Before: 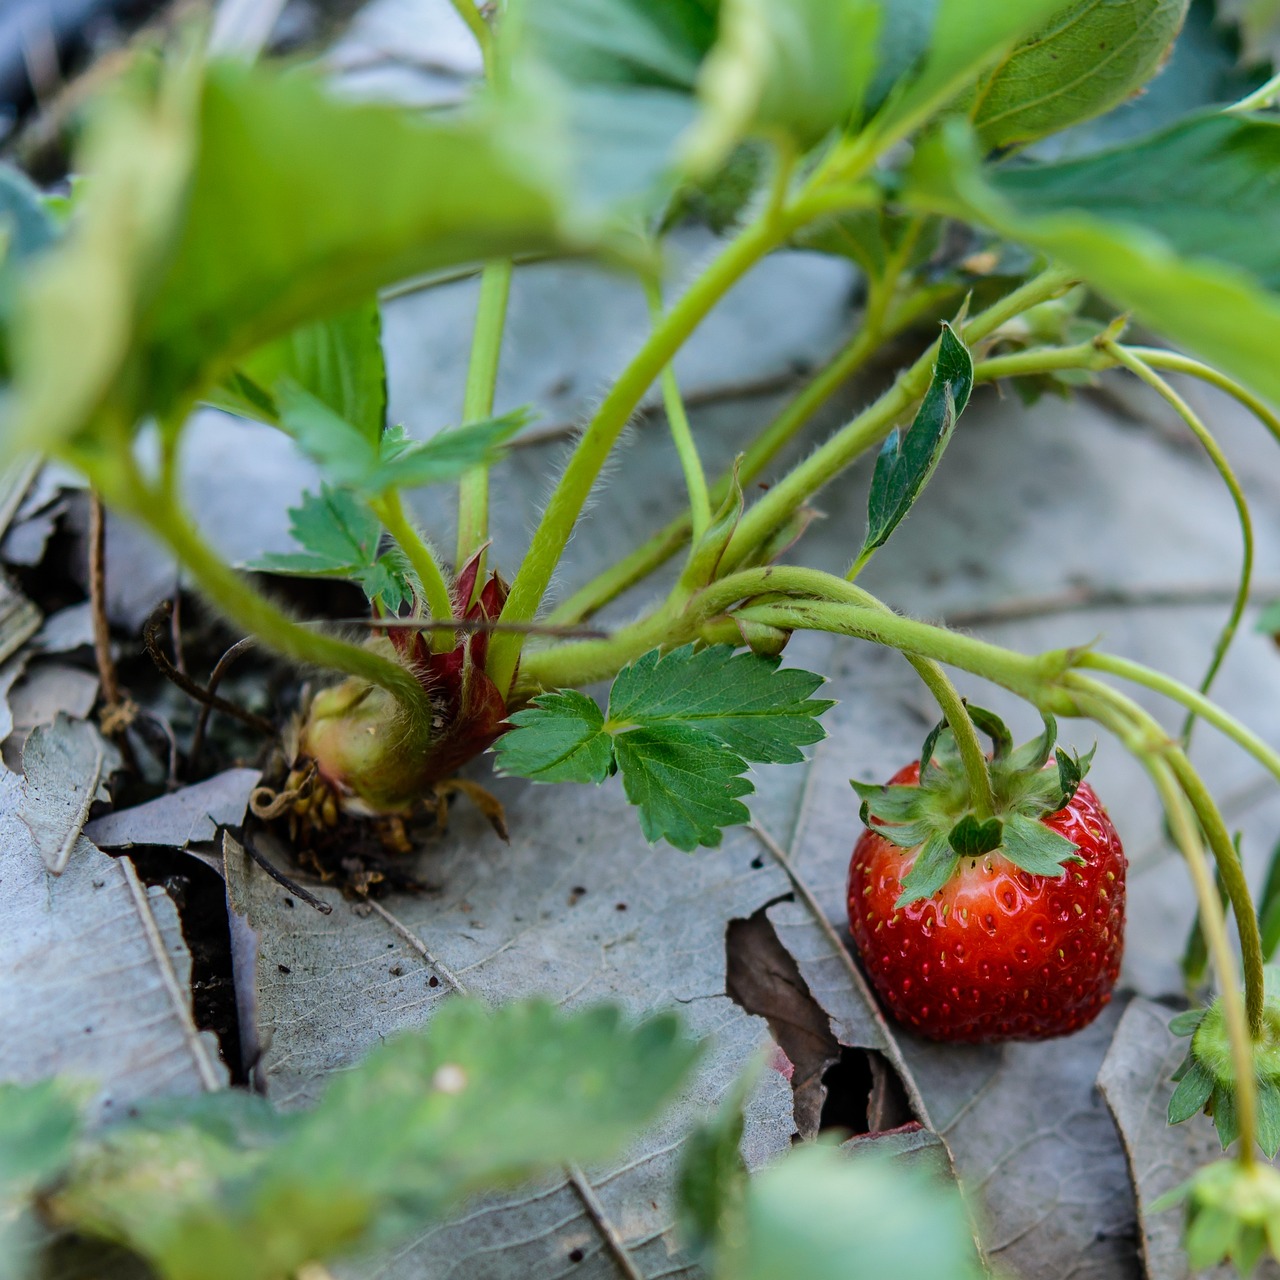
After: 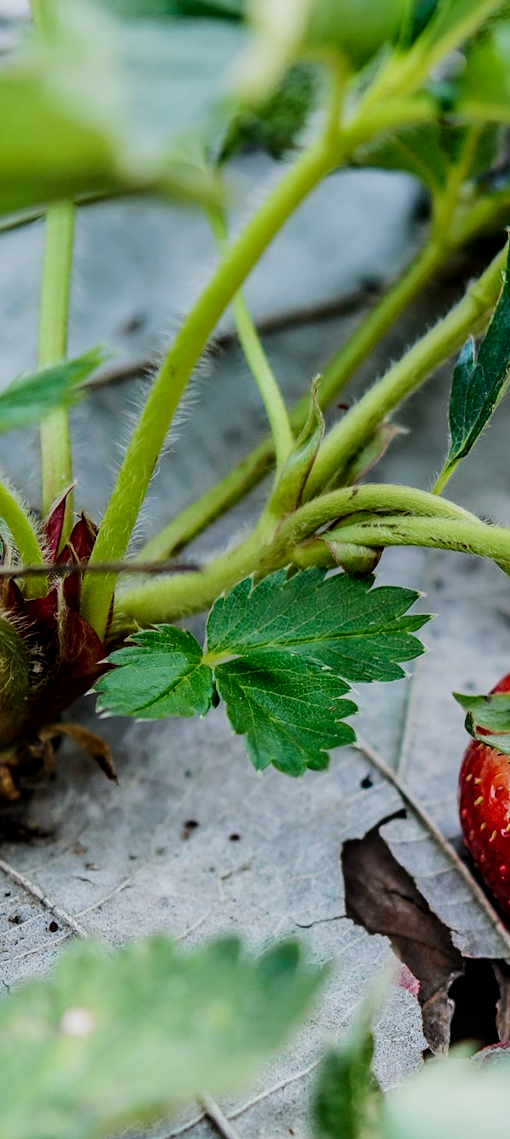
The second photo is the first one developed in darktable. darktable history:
exposure: black level correction -0.005, exposure 0.622 EV, compensate highlight preservation false
local contrast: detail 130%
rotate and perspective: rotation -4.57°, crop left 0.054, crop right 0.944, crop top 0.087, crop bottom 0.914
sigmoid: skew -0.2, preserve hue 0%, red attenuation 0.1, red rotation 0.035, green attenuation 0.1, green rotation -0.017, blue attenuation 0.15, blue rotation -0.052, base primaries Rec2020
graduated density: rotation 5.63°, offset 76.9
crop: left 31.229%, right 27.105%
sharpen: amount 0.2
